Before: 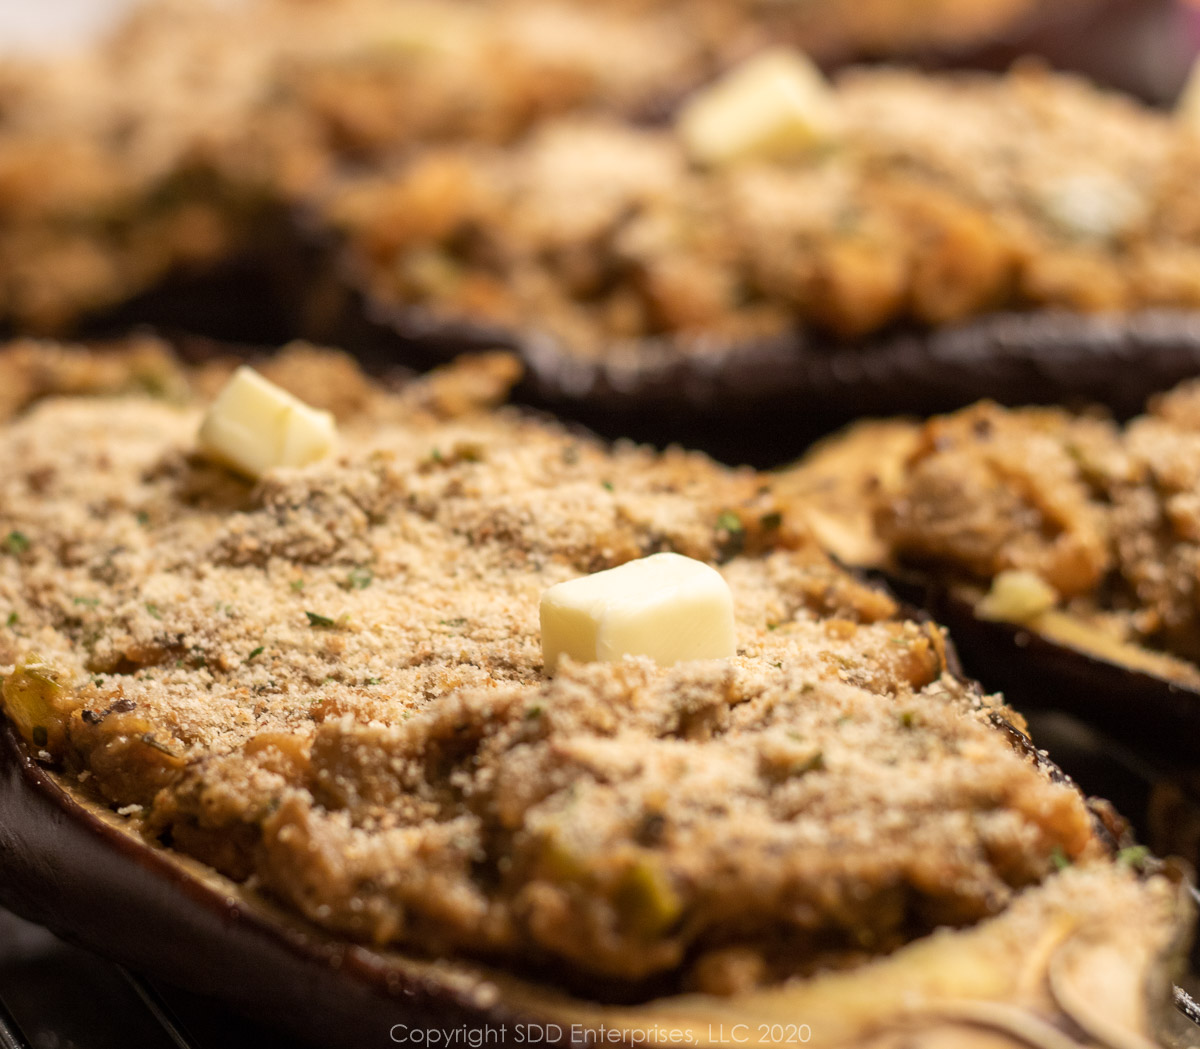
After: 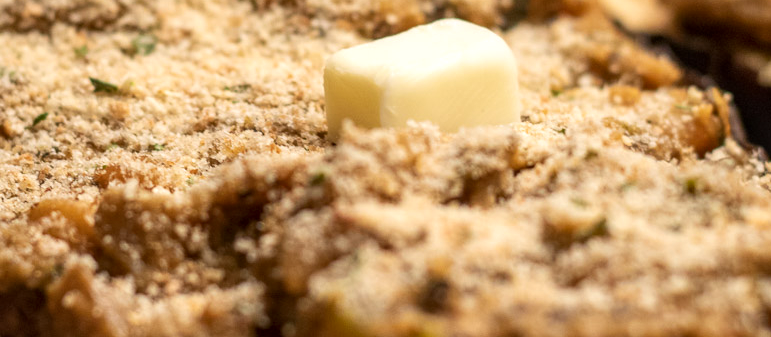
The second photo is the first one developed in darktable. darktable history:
contrast brightness saturation: contrast 0.076, saturation 0.023
crop: left 18.024%, top 50.96%, right 17.689%, bottom 16.907%
local contrast: on, module defaults
